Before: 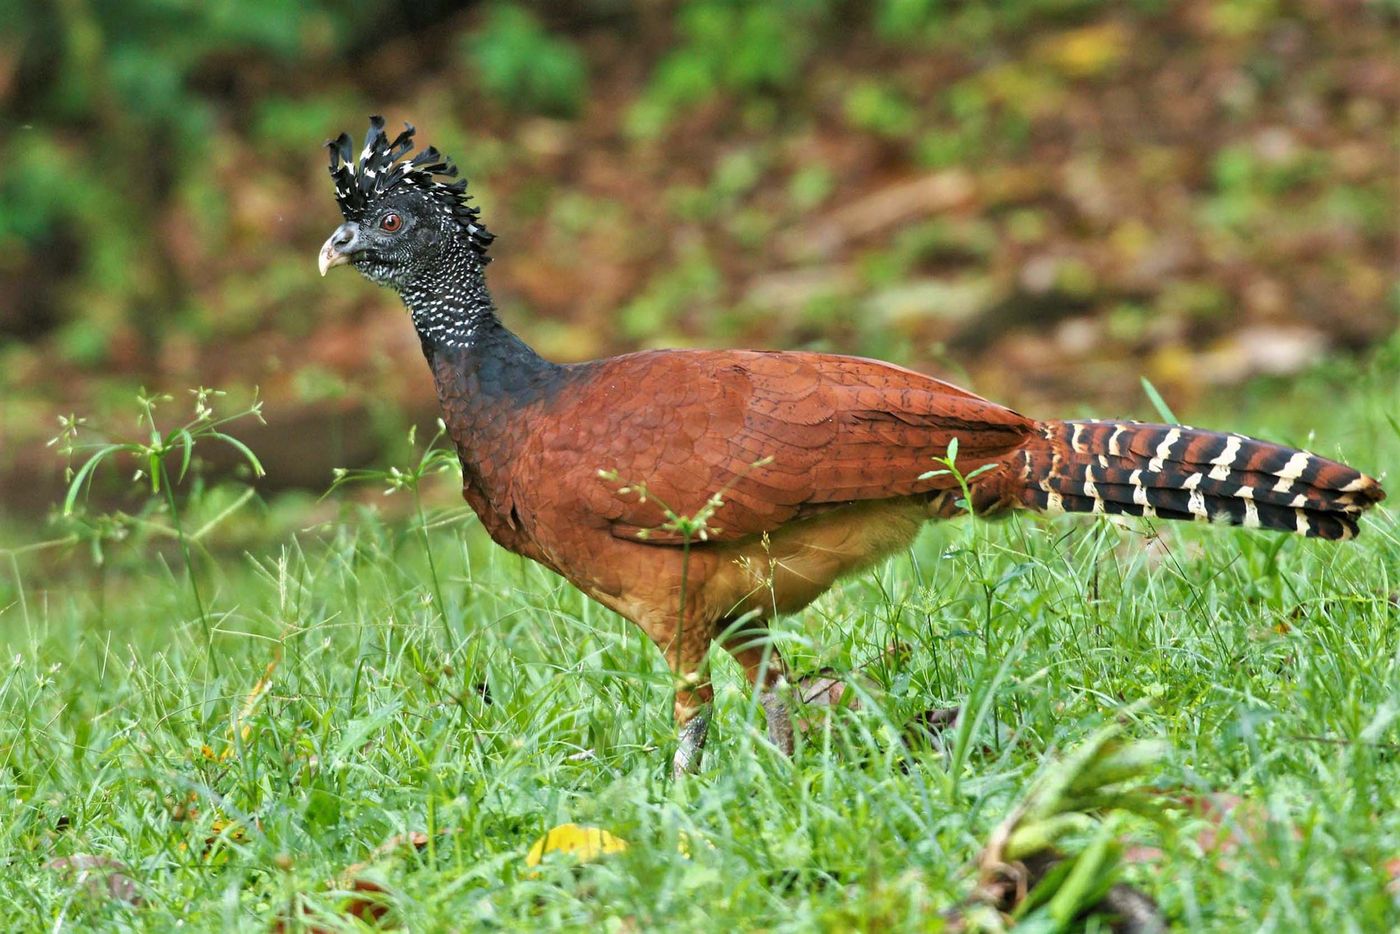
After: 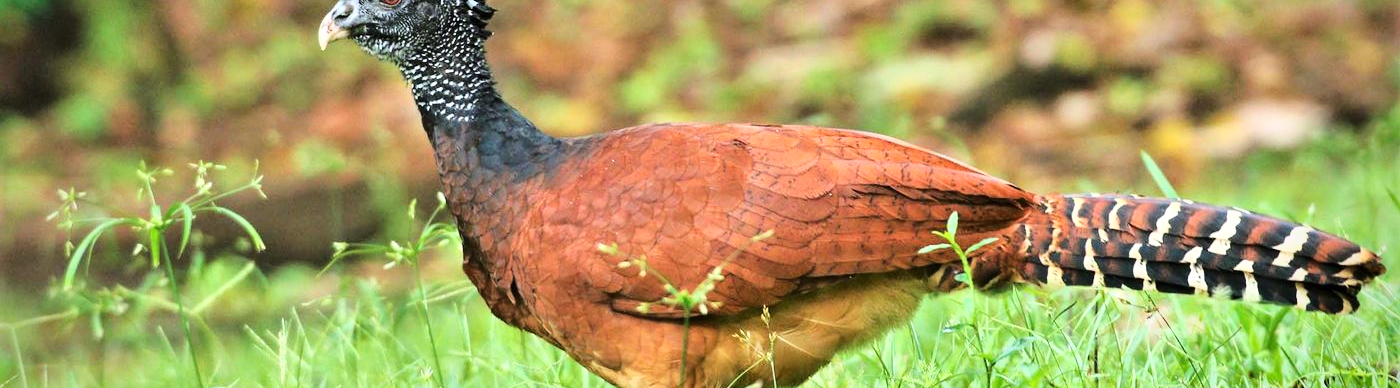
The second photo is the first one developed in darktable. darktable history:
crop and rotate: top 24.253%, bottom 34.133%
exposure: exposure -0.055 EV, compensate highlight preservation false
vignetting: fall-off radius 44.65%, saturation 0.038, unbound false
base curve: curves: ch0 [(0, 0) (0.036, 0.037) (0.121, 0.228) (0.46, 0.76) (0.859, 0.983) (1, 1)]
